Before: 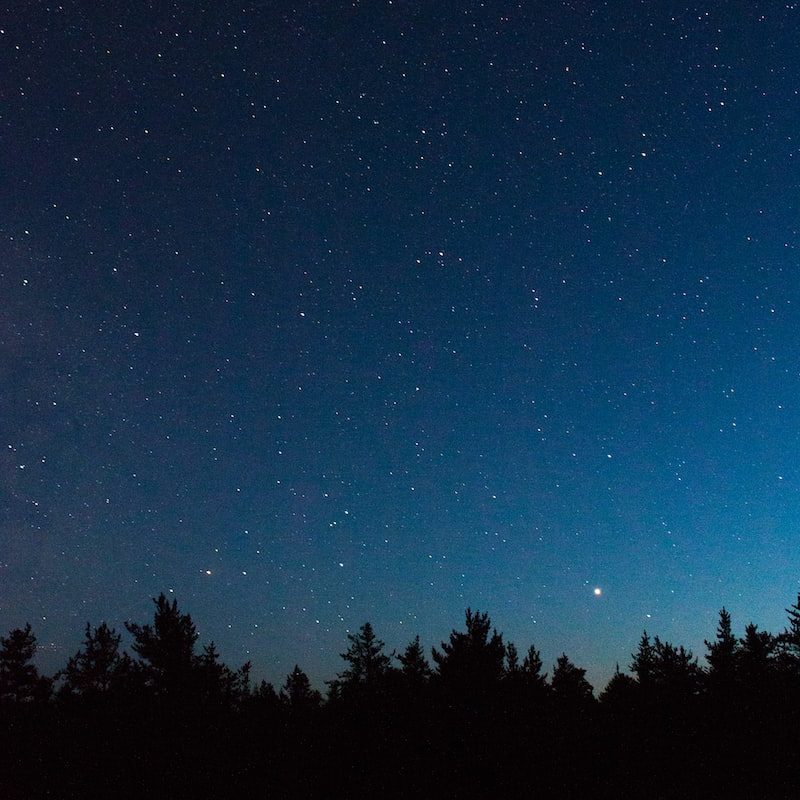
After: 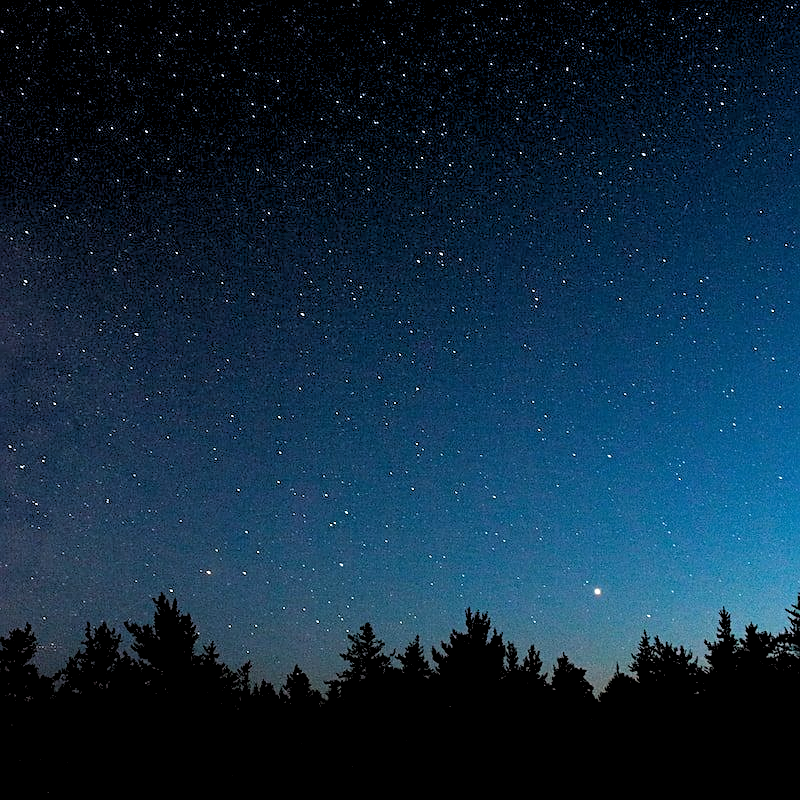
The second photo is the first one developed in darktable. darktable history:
tone equalizer: on, module defaults
sharpen: on, module defaults
rgb levels: levels [[0.013, 0.434, 0.89], [0, 0.5, 1], [0, 0.5, 1]]
